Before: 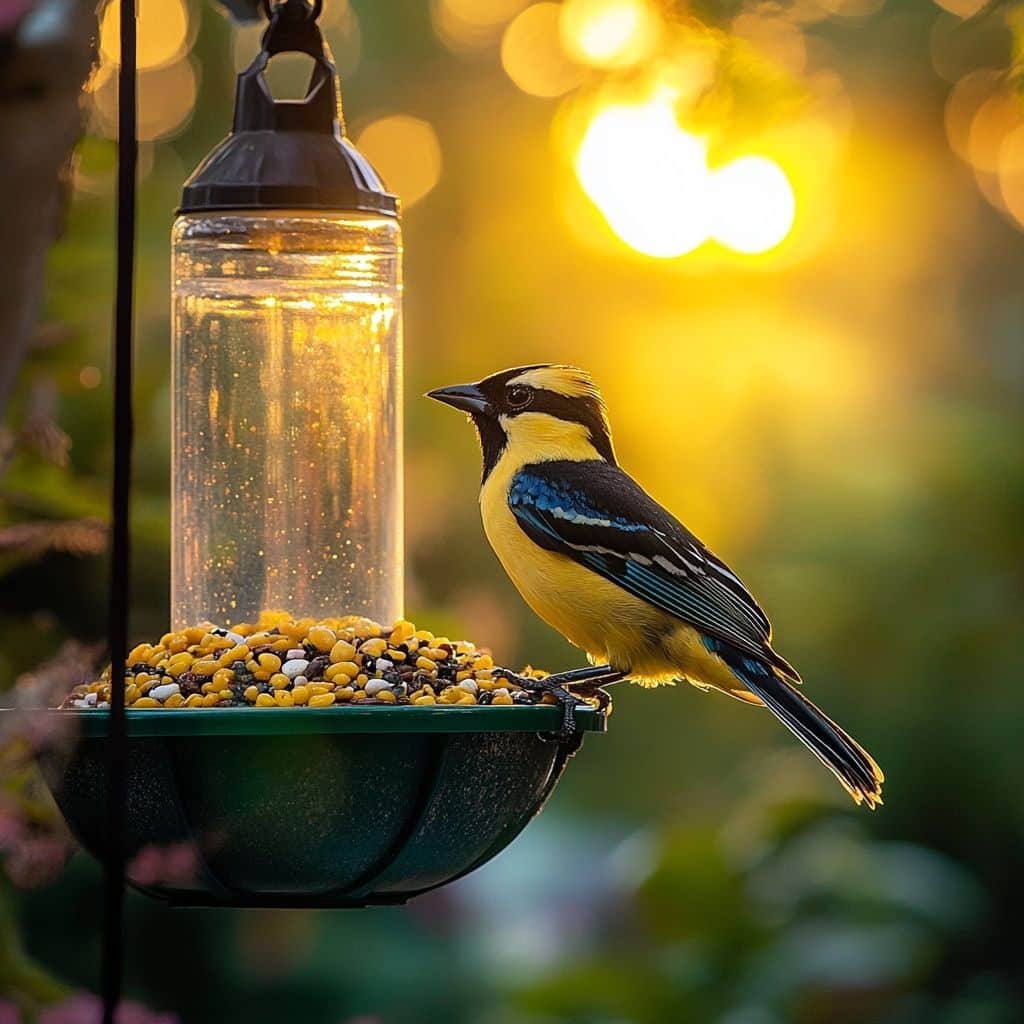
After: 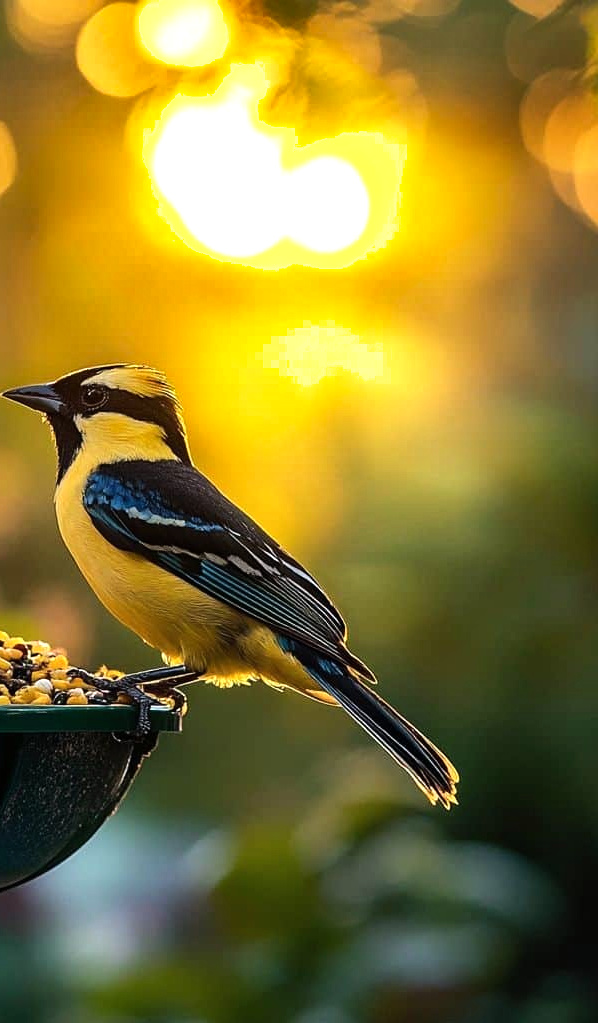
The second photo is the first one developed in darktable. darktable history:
tone equalizer: -8 EV -0.419 EV, -7 EV -0.408 EV, -6 EV -0.319 EV, -5 EV -0.232 EV, -3 EV 0.202 EV, -2 EV 0.352 EV, -1 EV 0.379 EV, +0 EV 0.4 EV, edges refinement/feathering 500, mask exposure compensation -1.57 EV, preserve details no
crop: left 41.514%
shadows and highlights: radius 107.97, shadows 23.88, highlights -57.42, low approximation 0.01, soften with gaussian
